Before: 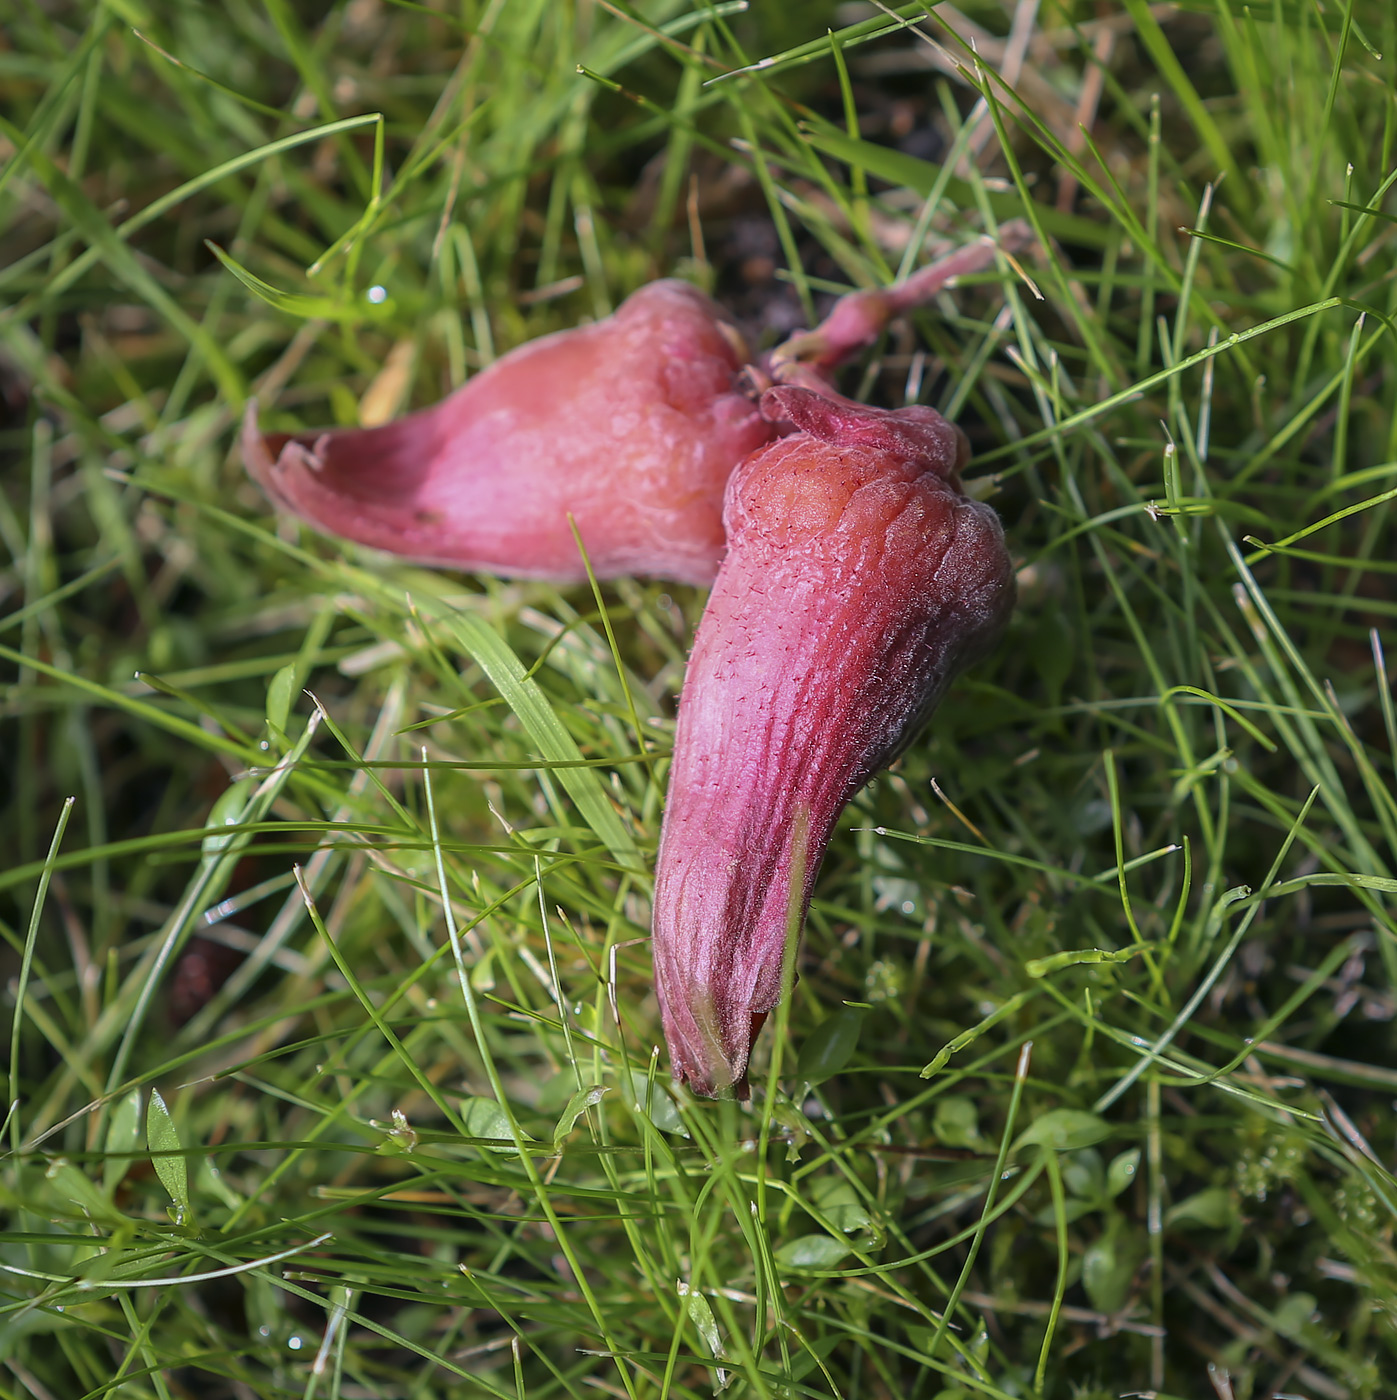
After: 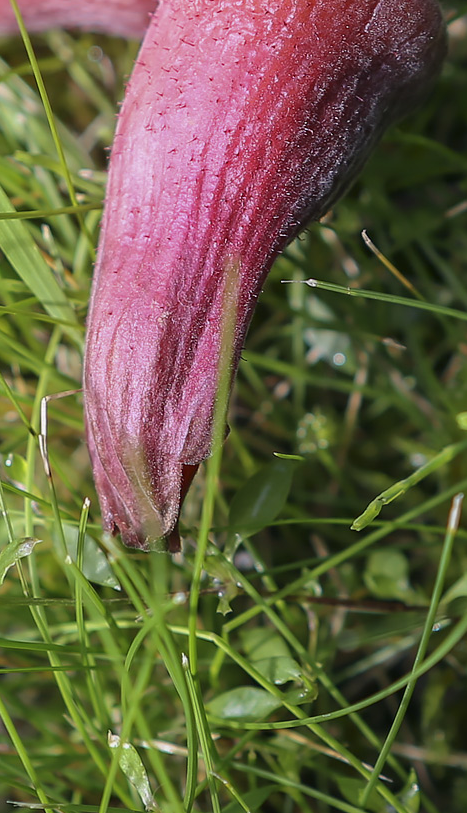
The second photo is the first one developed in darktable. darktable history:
crop: left 40.757%, top 39.158%, right 25.797%, bottom 2.745%
